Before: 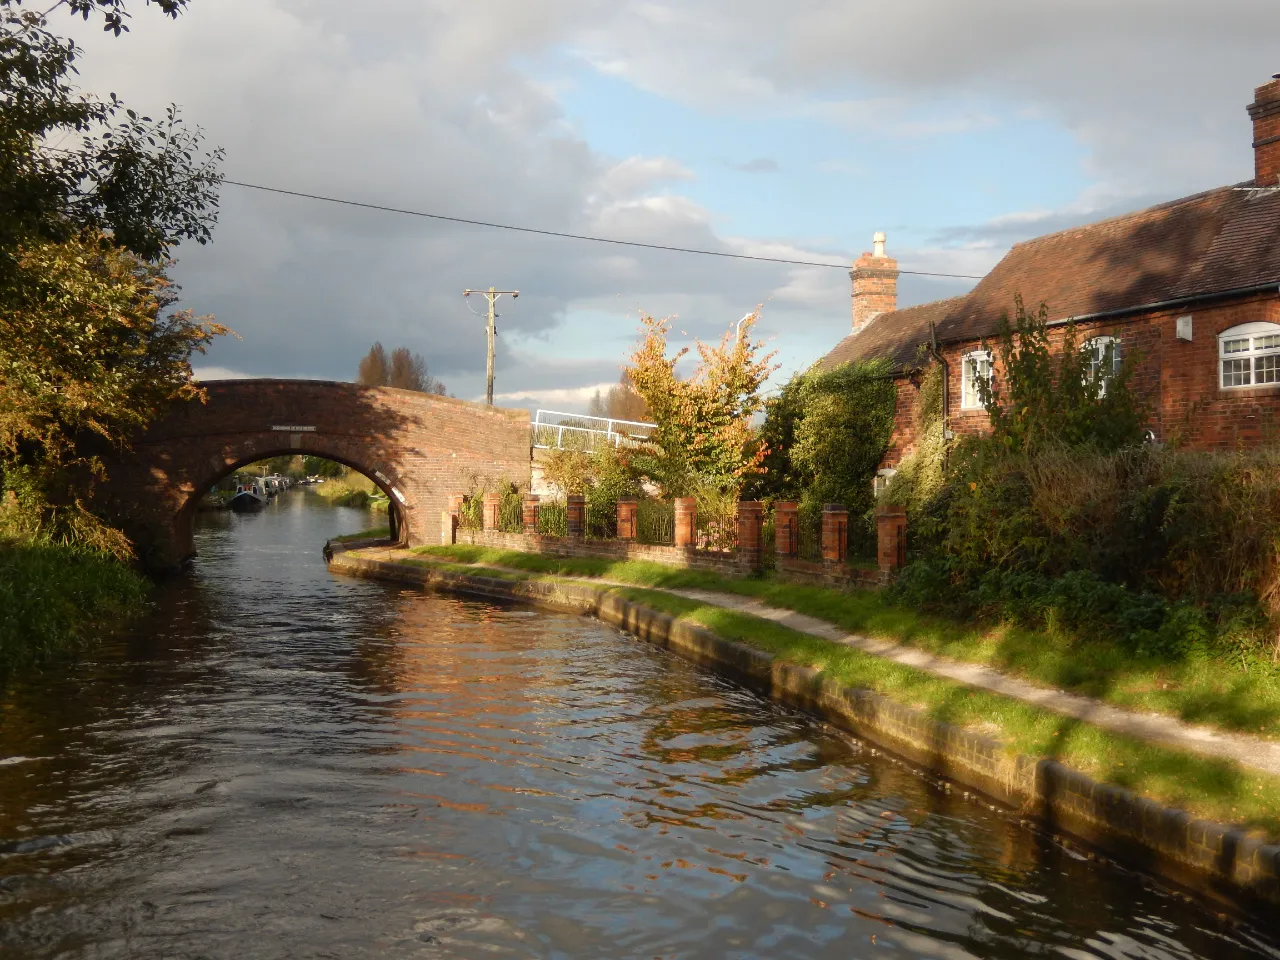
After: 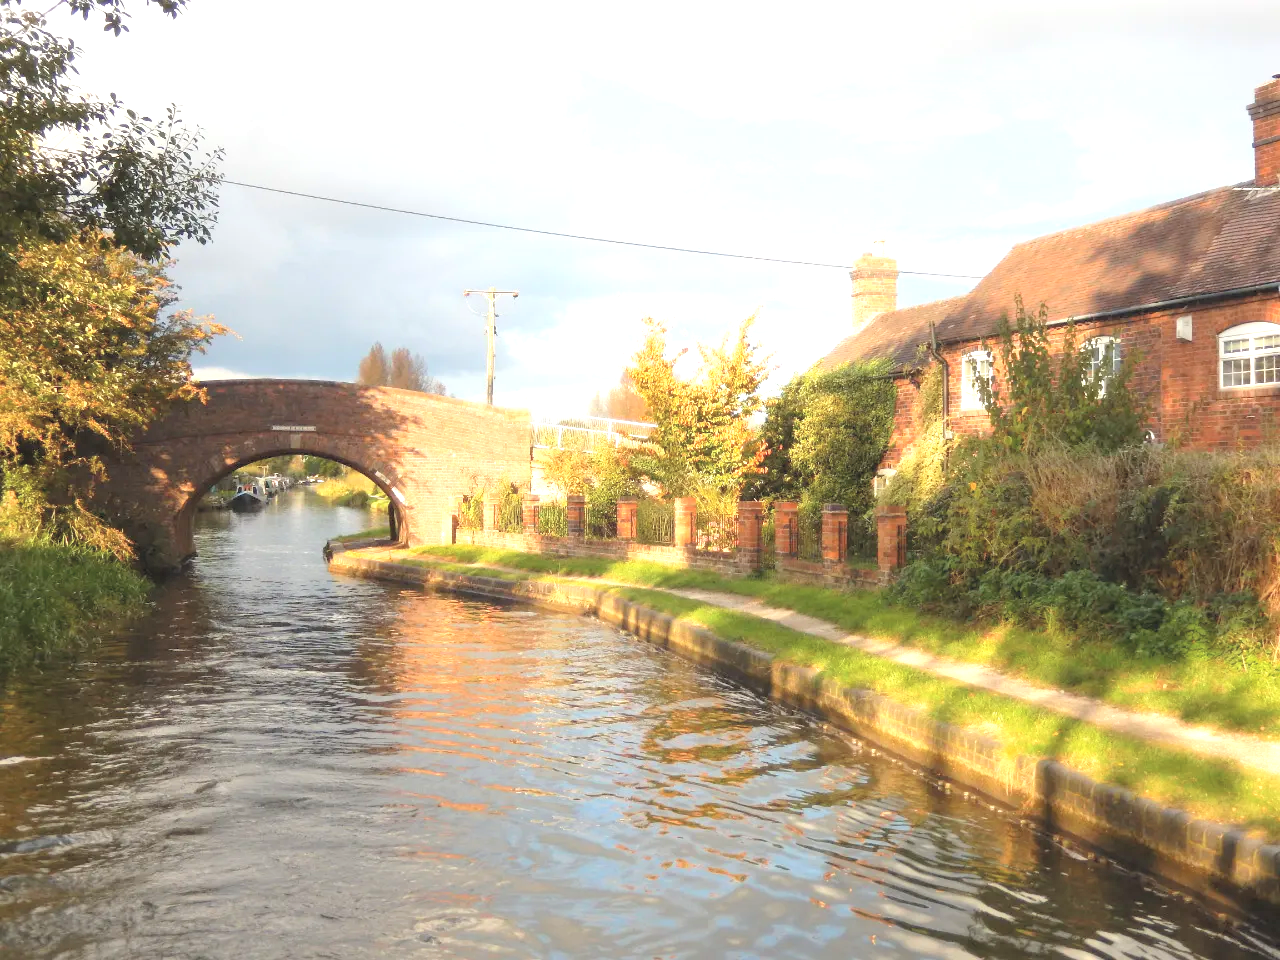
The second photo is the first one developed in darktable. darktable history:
contrast brightness saturation: brightness 0.28
exposure: black level correction 0, exposure 1.1 EV, compensate exposure bias true, compensate highlight preservation false
